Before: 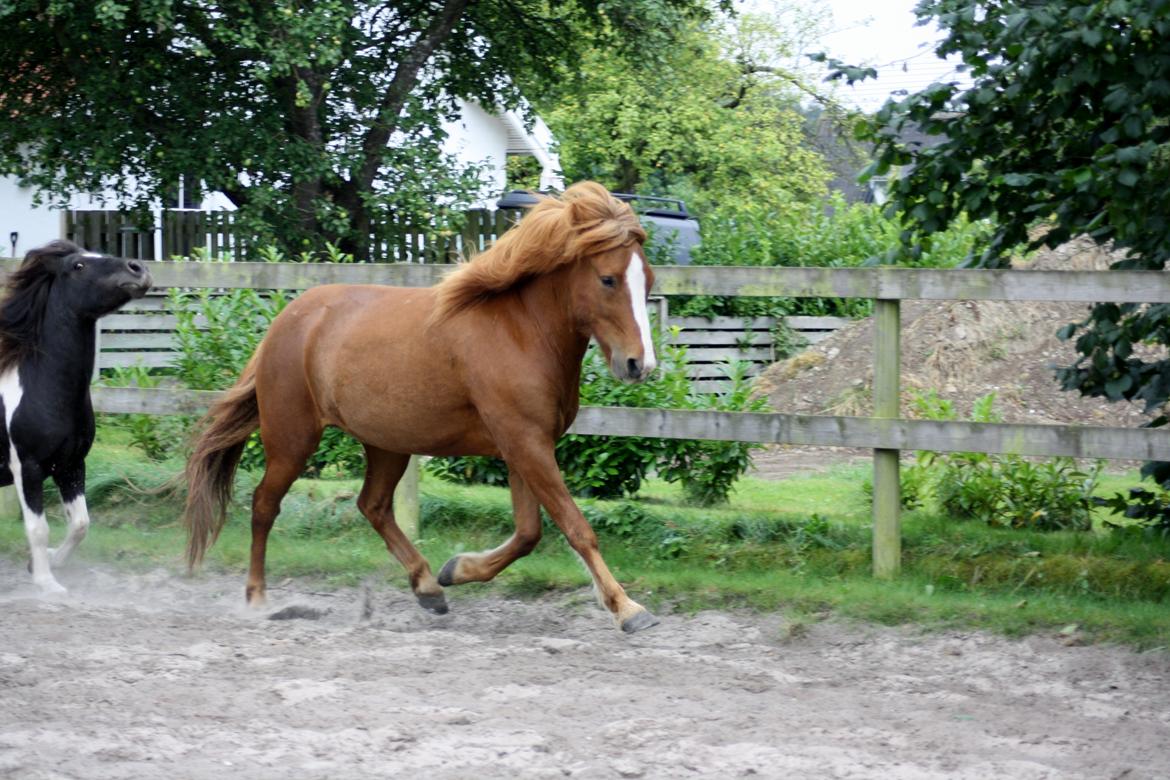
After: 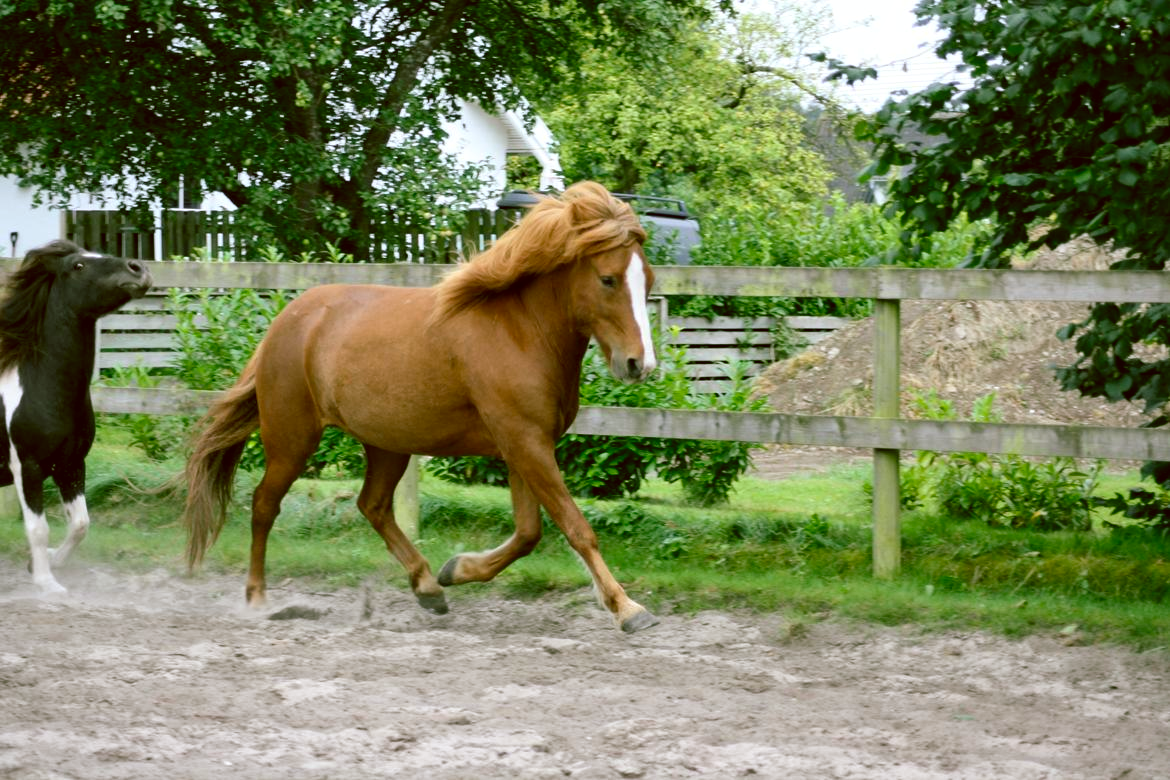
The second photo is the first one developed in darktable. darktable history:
shadows and highlights: shadows 13.75, white point adjustment 1.3, soften with gaussian
color balance rgb: shadows lift › chroma 11.458%, shadows lift › hue 134.02°, perceptual saturation grading › global saturation 0.911%, global vibrance 20%
color correction: highlights a* -0.369, highlights b* 0.151, shadows a* 4.66, shadows b* 20.86
